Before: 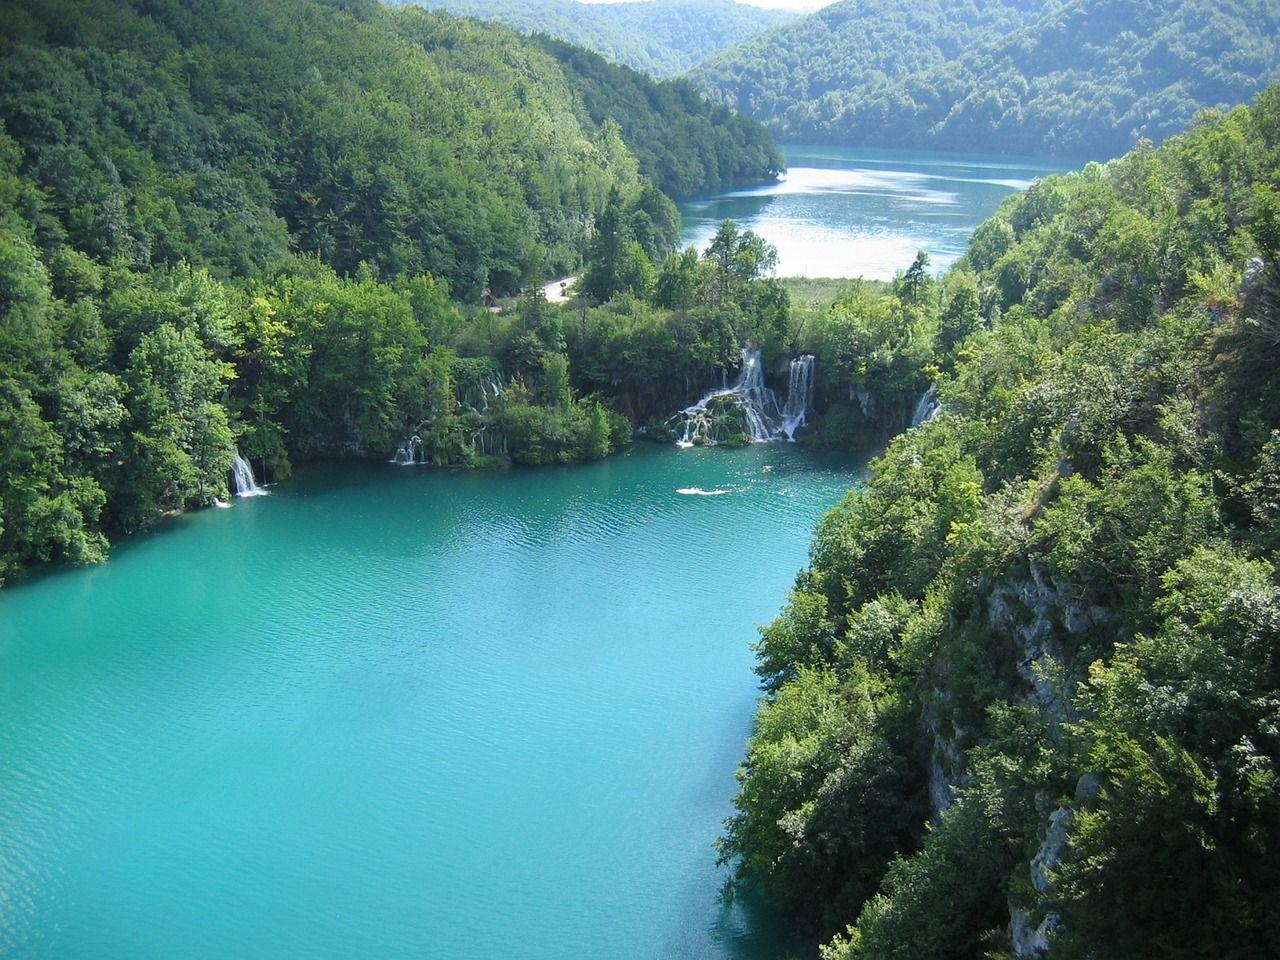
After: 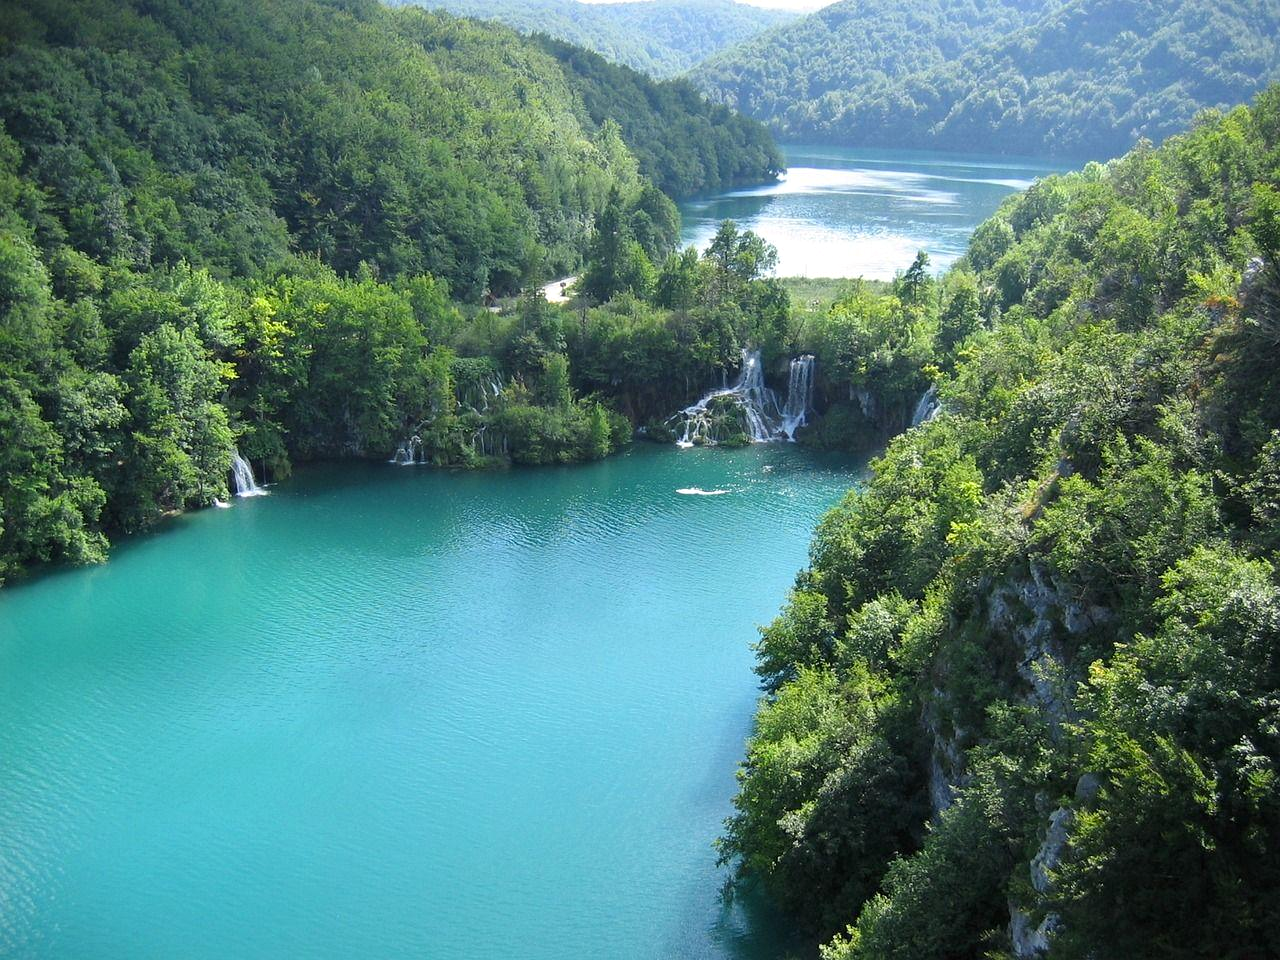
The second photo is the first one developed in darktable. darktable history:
contrast equalizer: octaves 7, y [[0.6 ×6], [0.55 ×6], [0 ×6], [0 ×6], [0 ×6]], mix 0.15
color zones: curves: ch0 [(0.224, 0.526) (0.75, 0.5)]; ch1 [(0.055, 0.526) (0.224, 0.761) (0.377, 0.526) (0.75, 0.5)]
